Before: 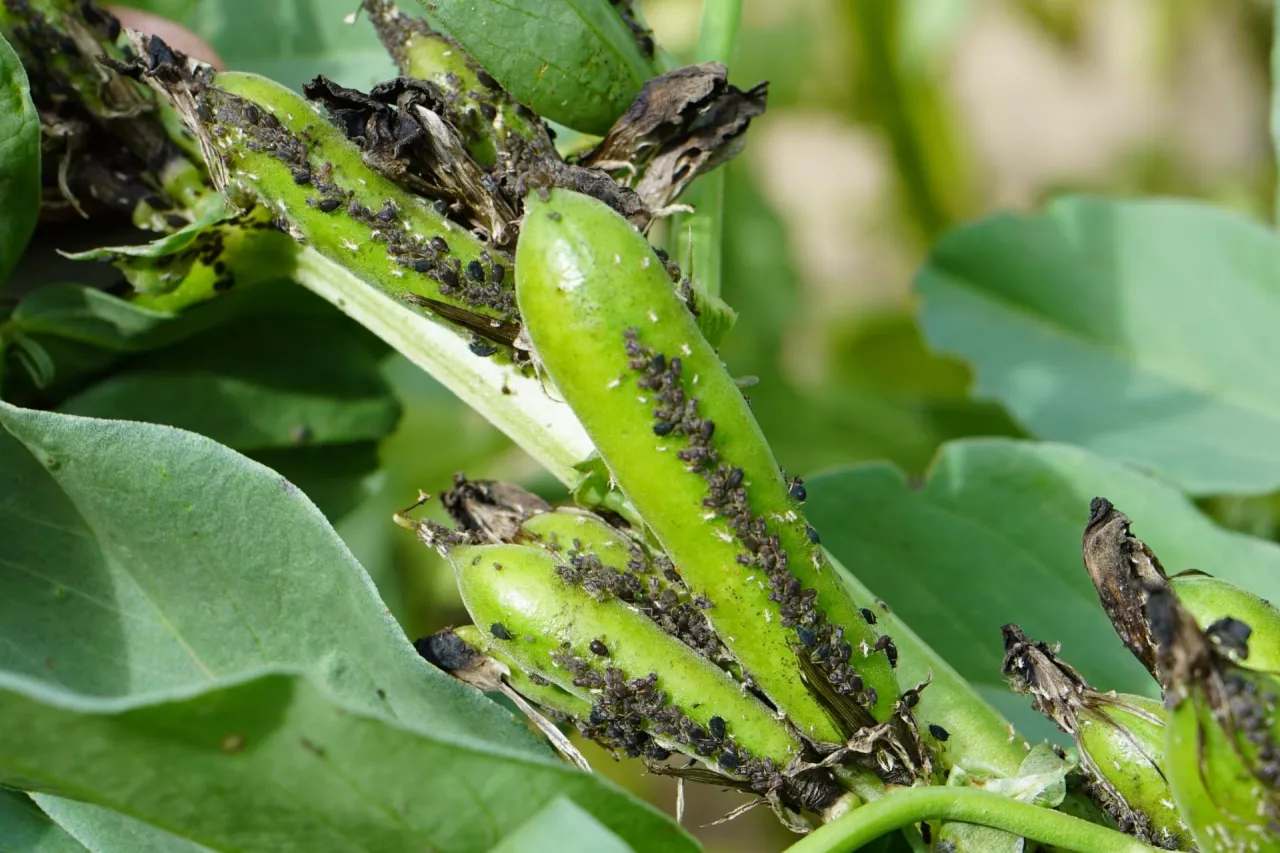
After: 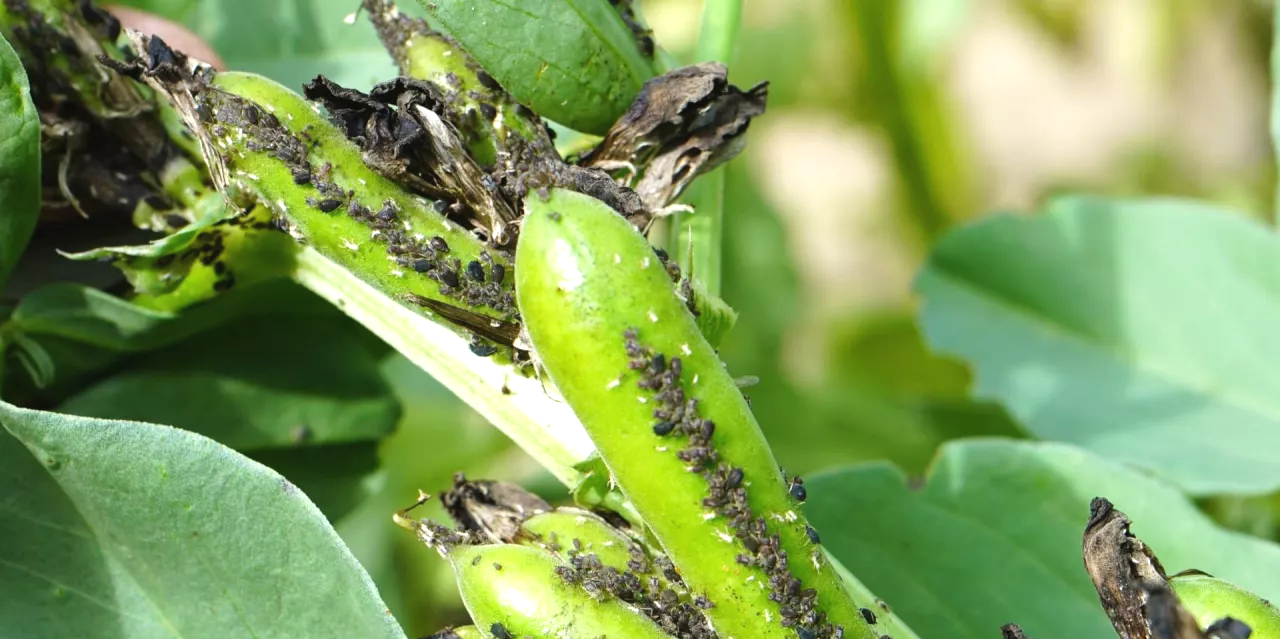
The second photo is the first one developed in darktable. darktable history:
exposure: black level correction -0.002, exposure 0.54 EV, compensate highlight preservation false
crop: bottom 24.967%
